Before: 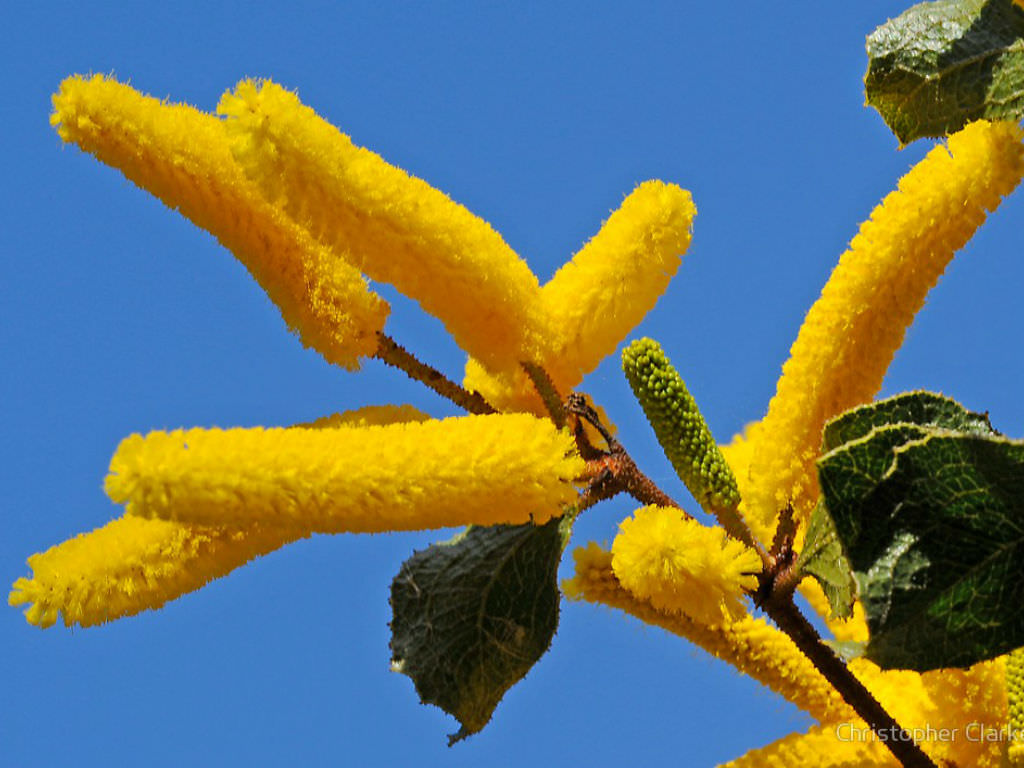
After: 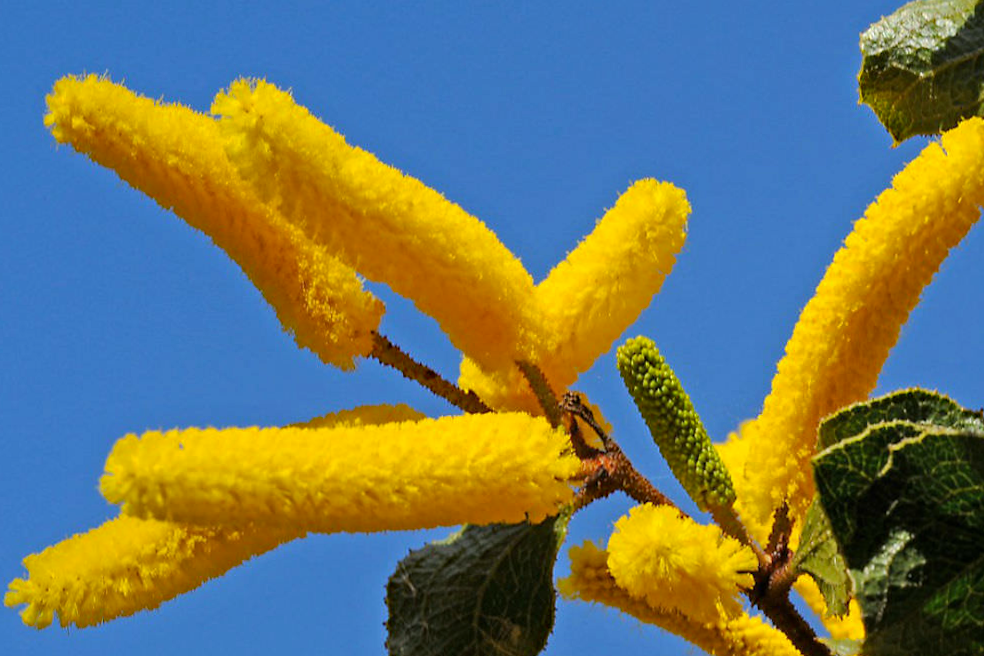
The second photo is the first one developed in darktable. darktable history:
crop and rotate: angle 0.2°, left 0.275%, right 3.127%, bottom 14.18%
haze removal: compatibility mode true, adaptive false
